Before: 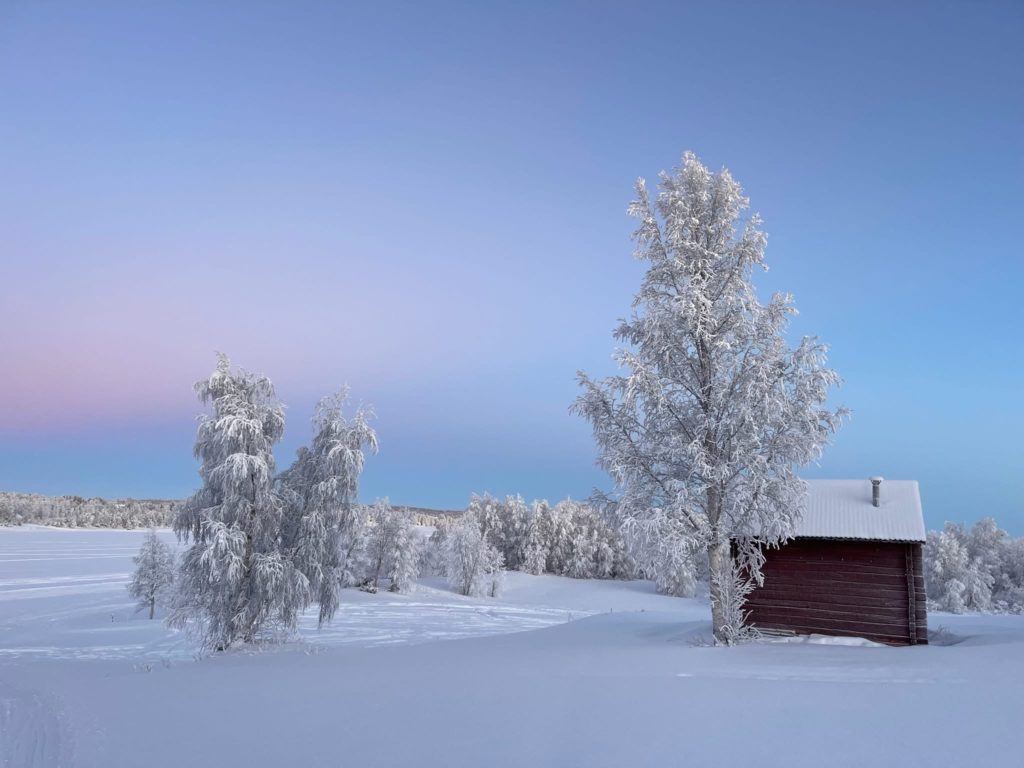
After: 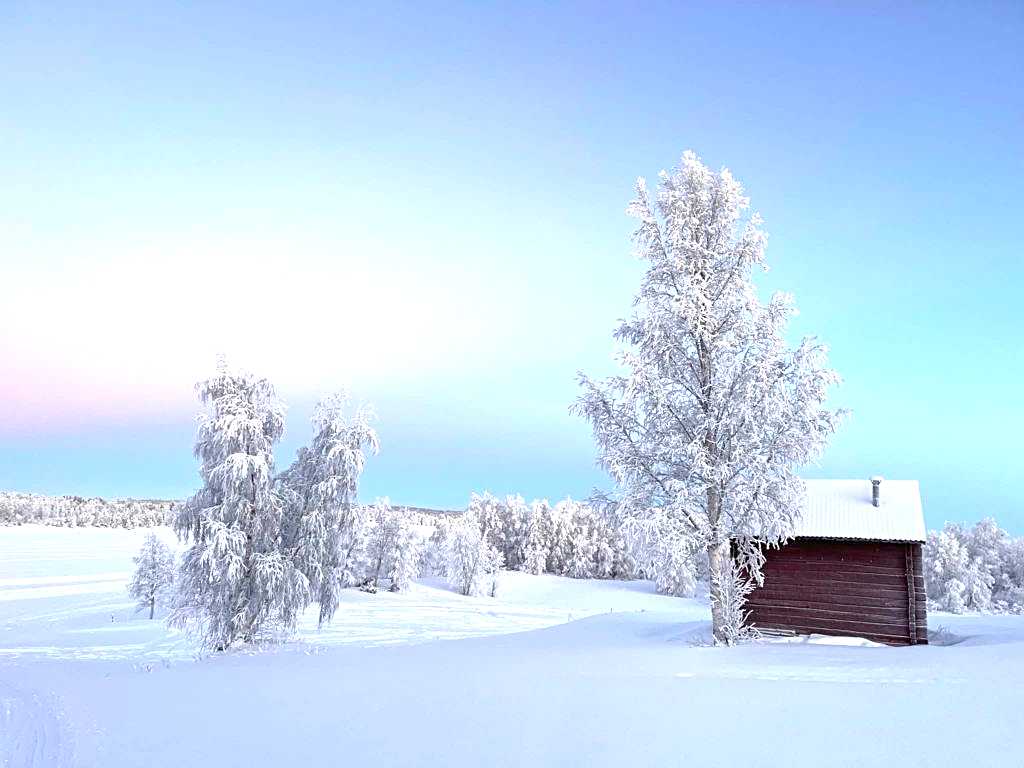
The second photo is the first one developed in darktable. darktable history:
exposure: exposure 1.141 EV, compensate highlight preservation false
sharpen: on, module defaults
